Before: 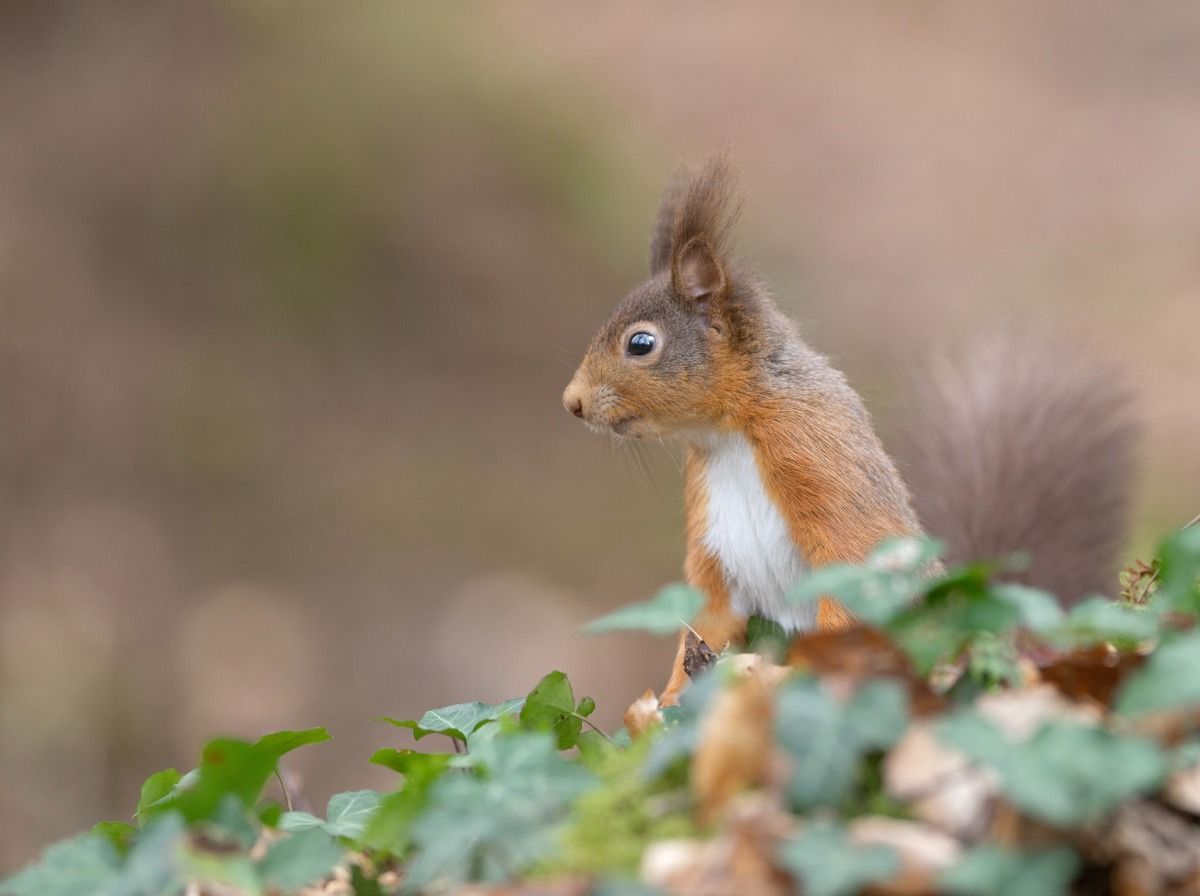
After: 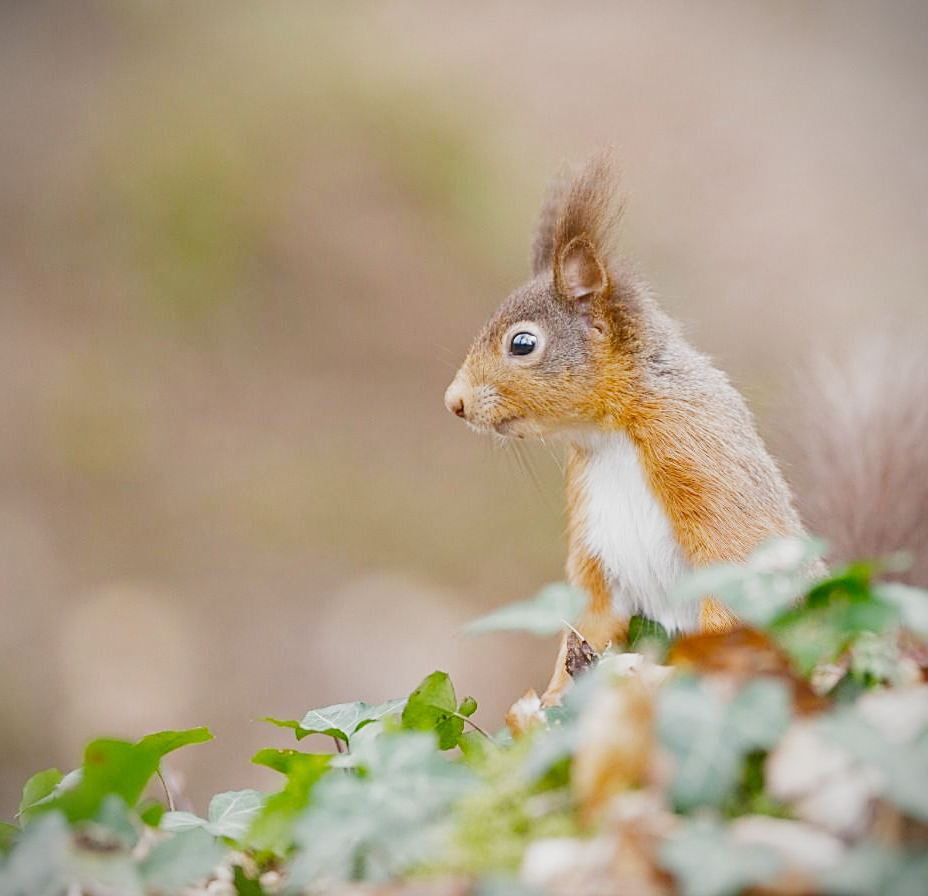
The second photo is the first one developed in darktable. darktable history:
exposure: black level correction -0.001, exposure 0.906 EV, compensate exposure bias true, compensate highlight preservation false
shadows and highlights: white point adjustment 0.027, shadows color adjustment 97.68%, soften with gaussian
crop: left 9.899%, right 12.713%
color balance rgb: highlights gain › chroma 1.115%, highlights gain › hue 60.16°, perceptual saturation grading › global saturation 9.893%, perceptual brilliance grading › global brilliance 11.267%
contrast brightness saturation: contrast -0.101, brightness 0.053, saturation 0.075
filmic rgb: black relative exposure -7.65 EV, white relative exposure 4.56 EV, hardness 3.61, preserve chrominance no, color science v5 (2021)
vignetting: fall-off radius 82.64%, dithering 8-bit output
sharpen: on, module defaults
